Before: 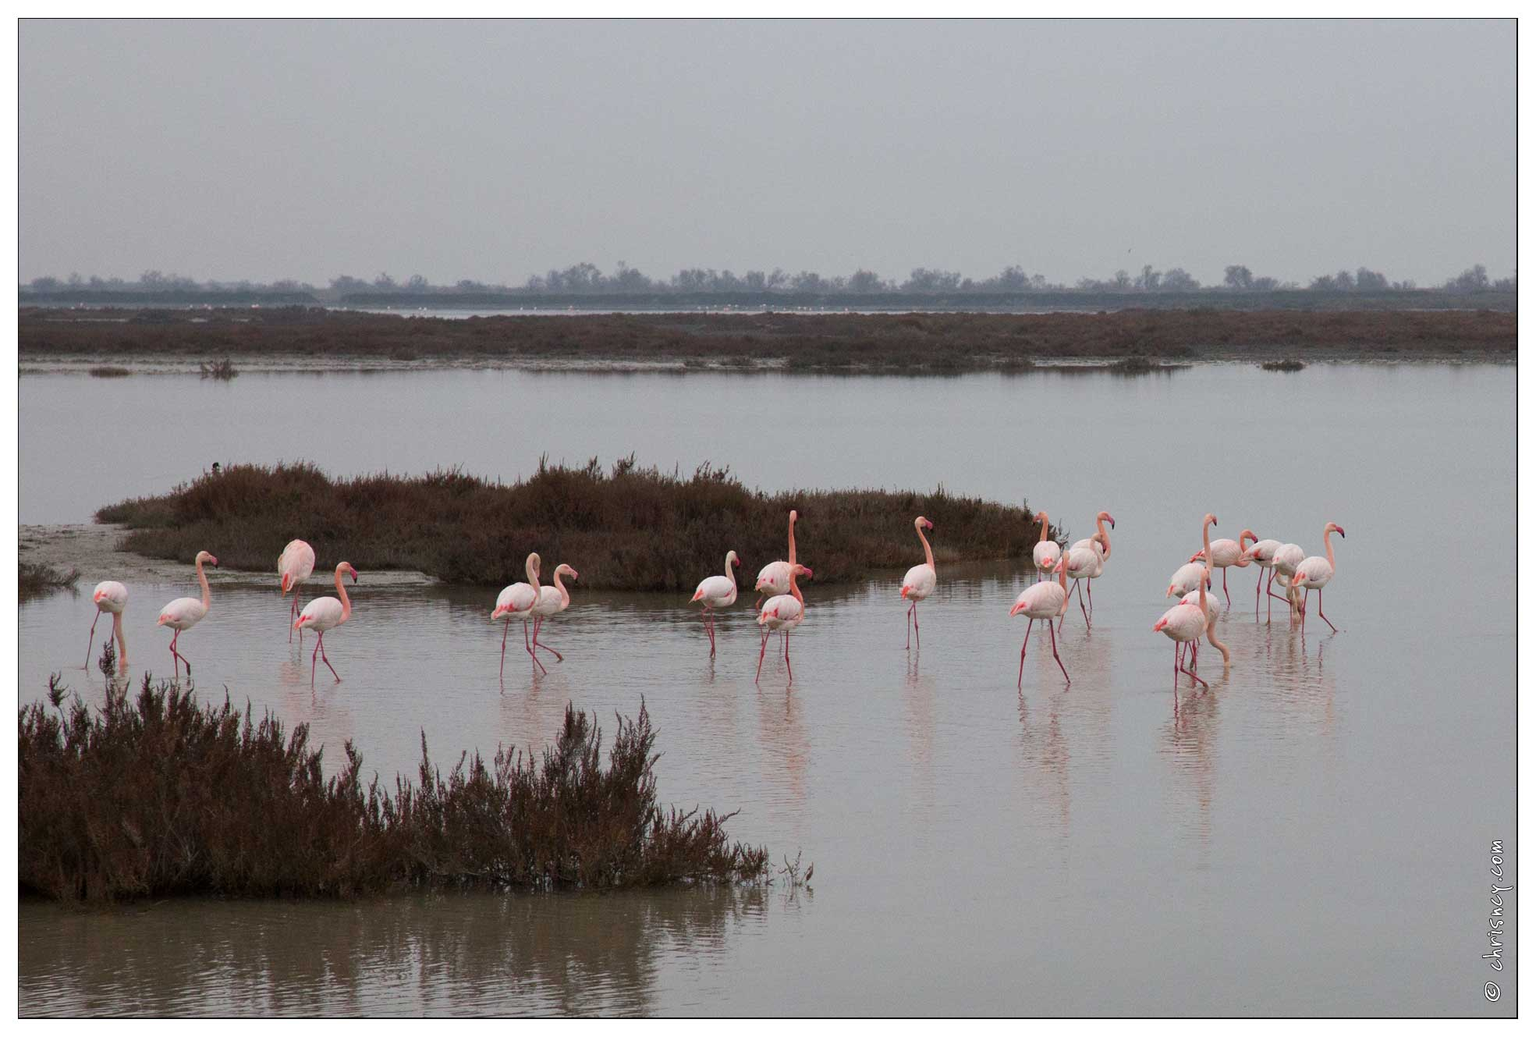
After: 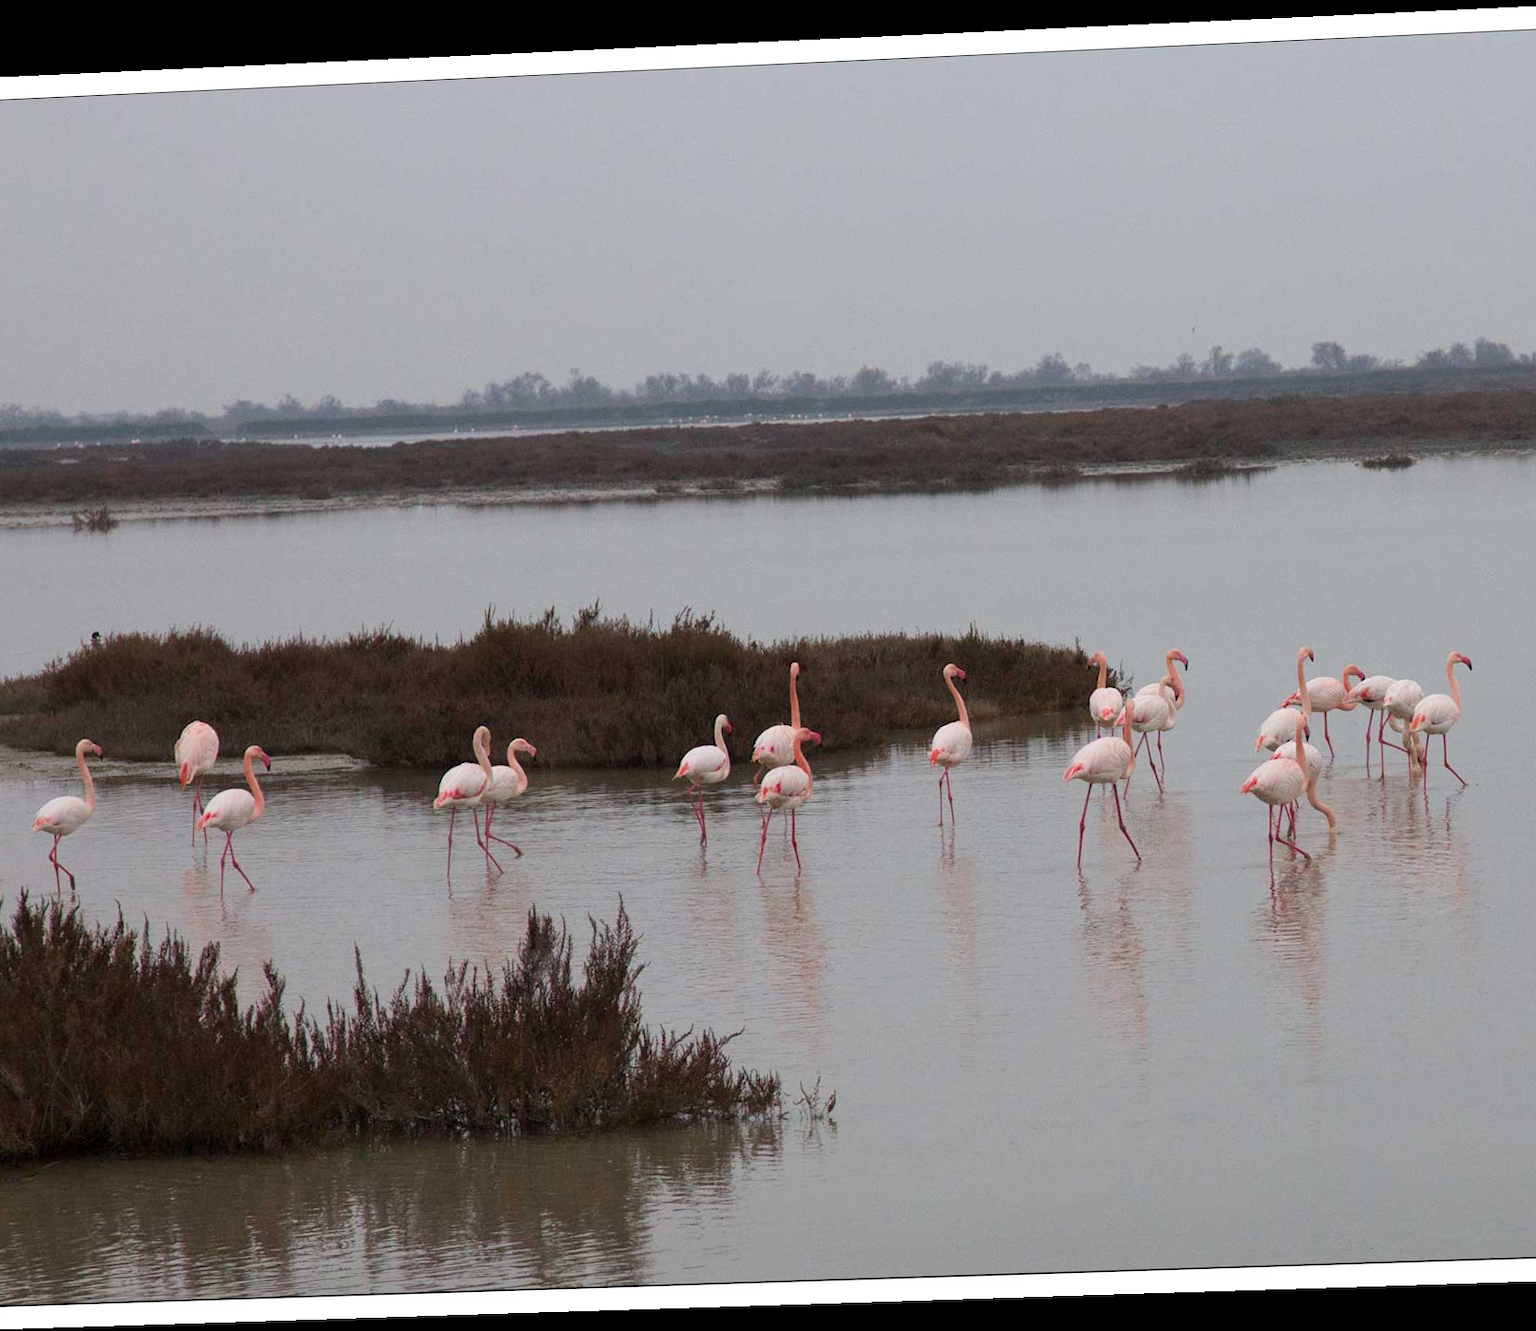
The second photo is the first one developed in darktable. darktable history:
crop and rotate: left 9.597%, right 10.195%
rotate and perspective: rotation -2.22°, lens shift (horizontal) -0.022, automatic cropping off
